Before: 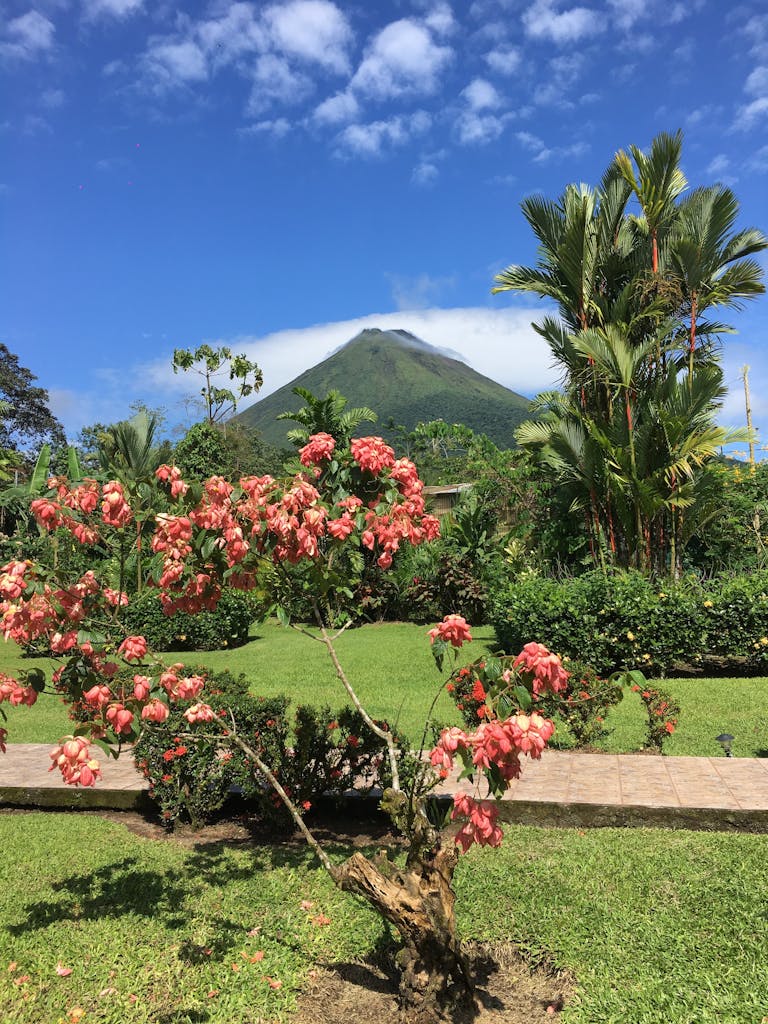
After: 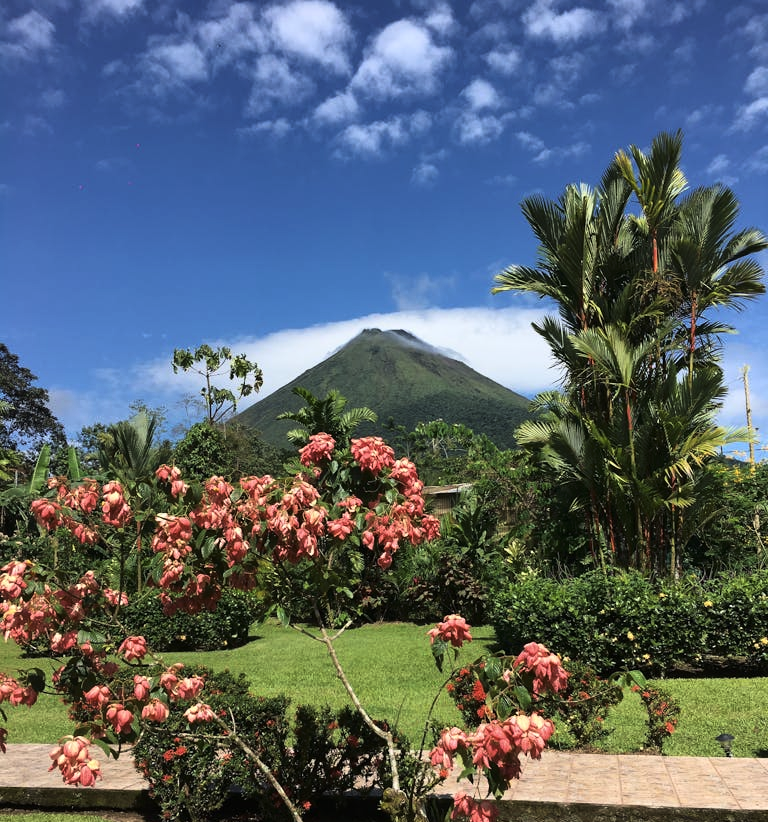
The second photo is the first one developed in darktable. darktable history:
crop: bottom 19.638%
tone curve: curves: ch0 [(0, 0) (0.003, 0.004) (0.011, 0.009) (0.025, 0.017) (0.044, 0.029) (0.069, 0.04) (0.1, 0.051) (0.136, 0.07) (0.177, 0.095) (0.224, 0.131) (0.277, 0.179) (0.335, 0.237) (0.399, 0.302) (0.468, 0.386) (0.543, 0.471) (0.623, 0.576) (0.709, 0.699) (0.801, 0.817) (0.898, 0.917) (1, 1)], color space Lab, linked channels, preserve colors none
